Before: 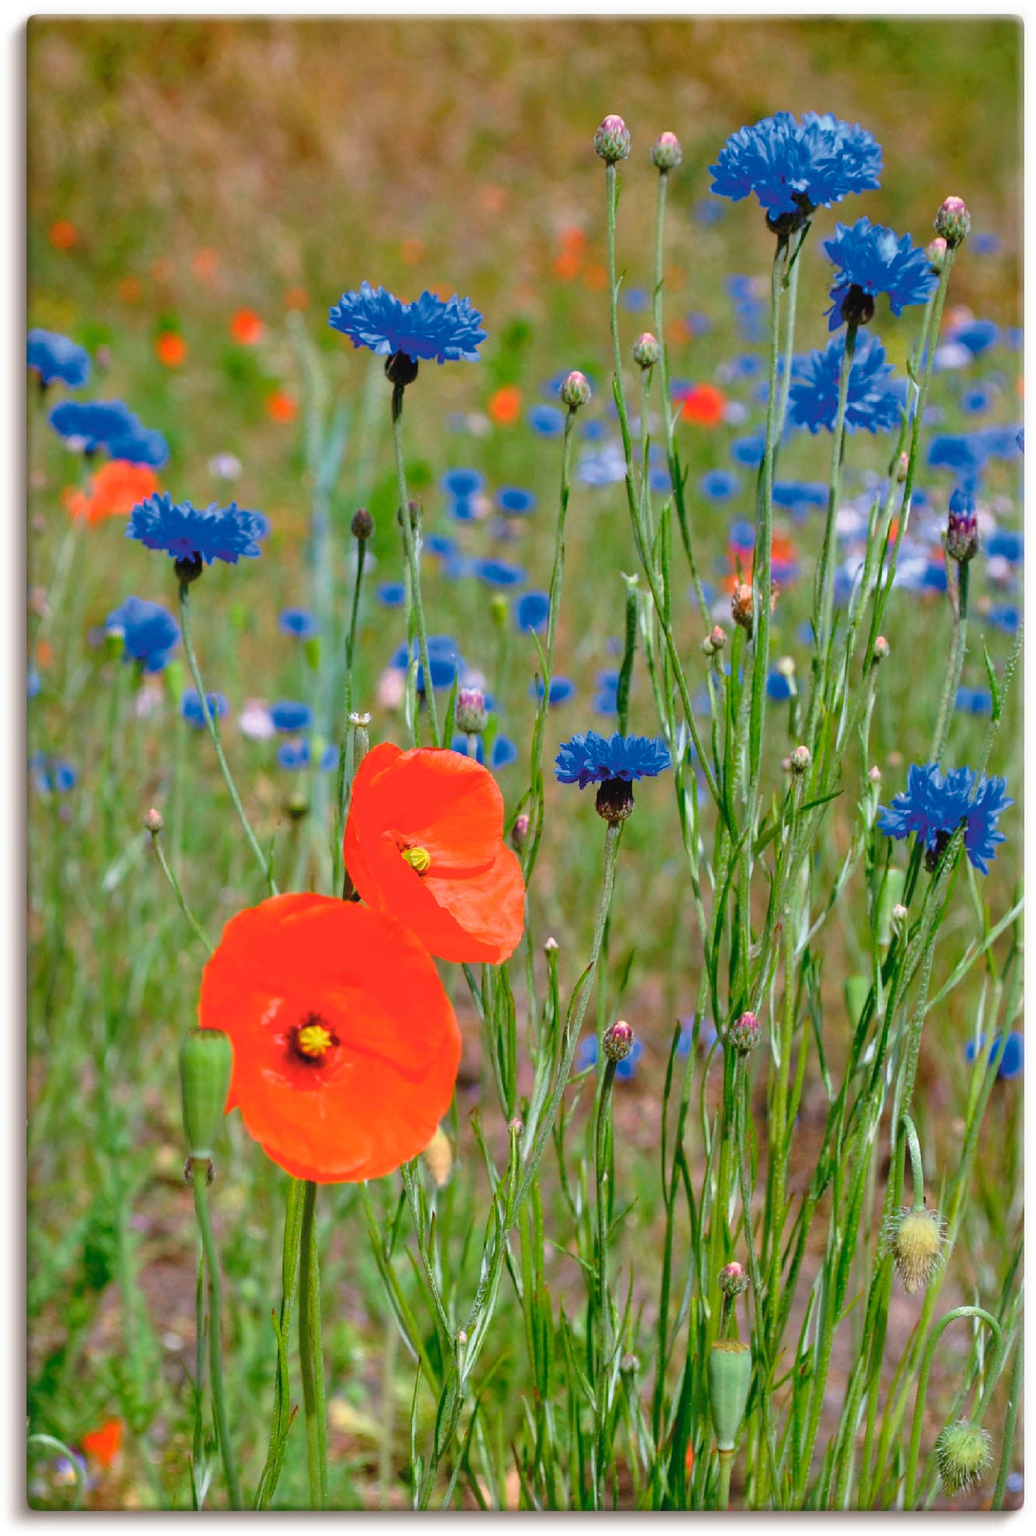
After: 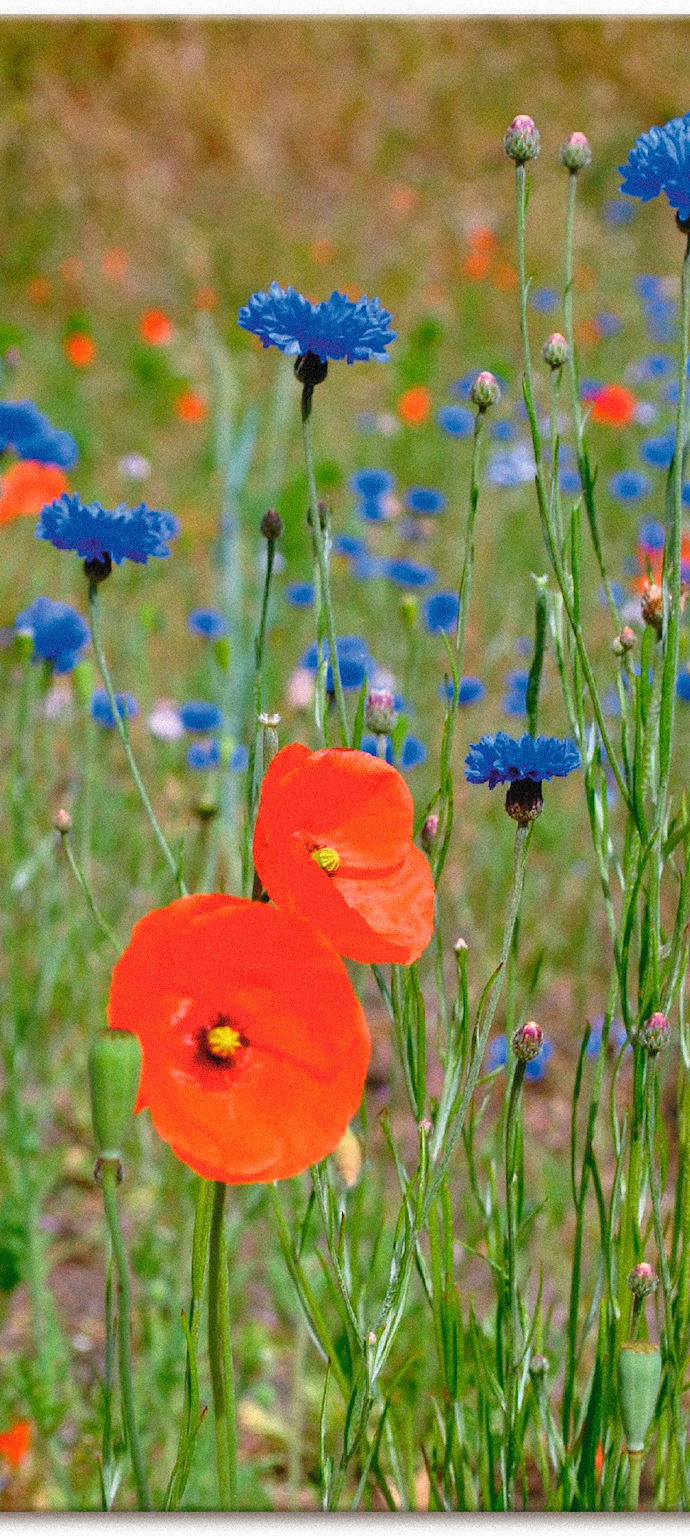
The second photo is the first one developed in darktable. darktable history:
crop and rotate: left 8.786%, right 24.548%
grain: coarseness 9.38 ISO, strength 34.99%, mid-tones bias 0%
